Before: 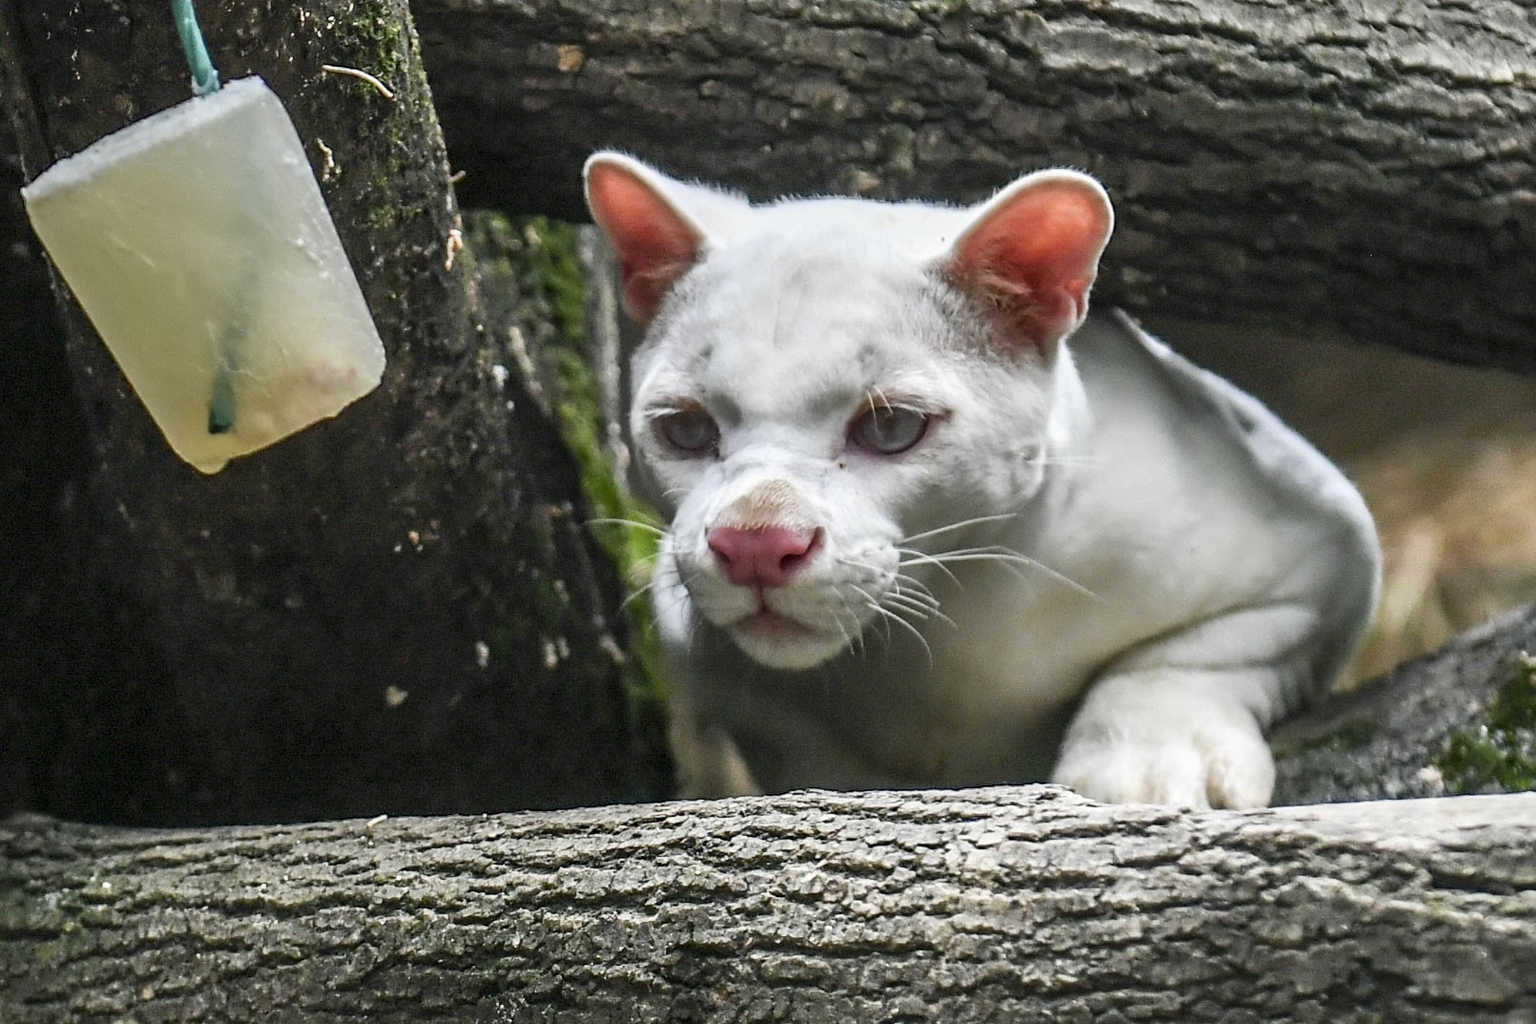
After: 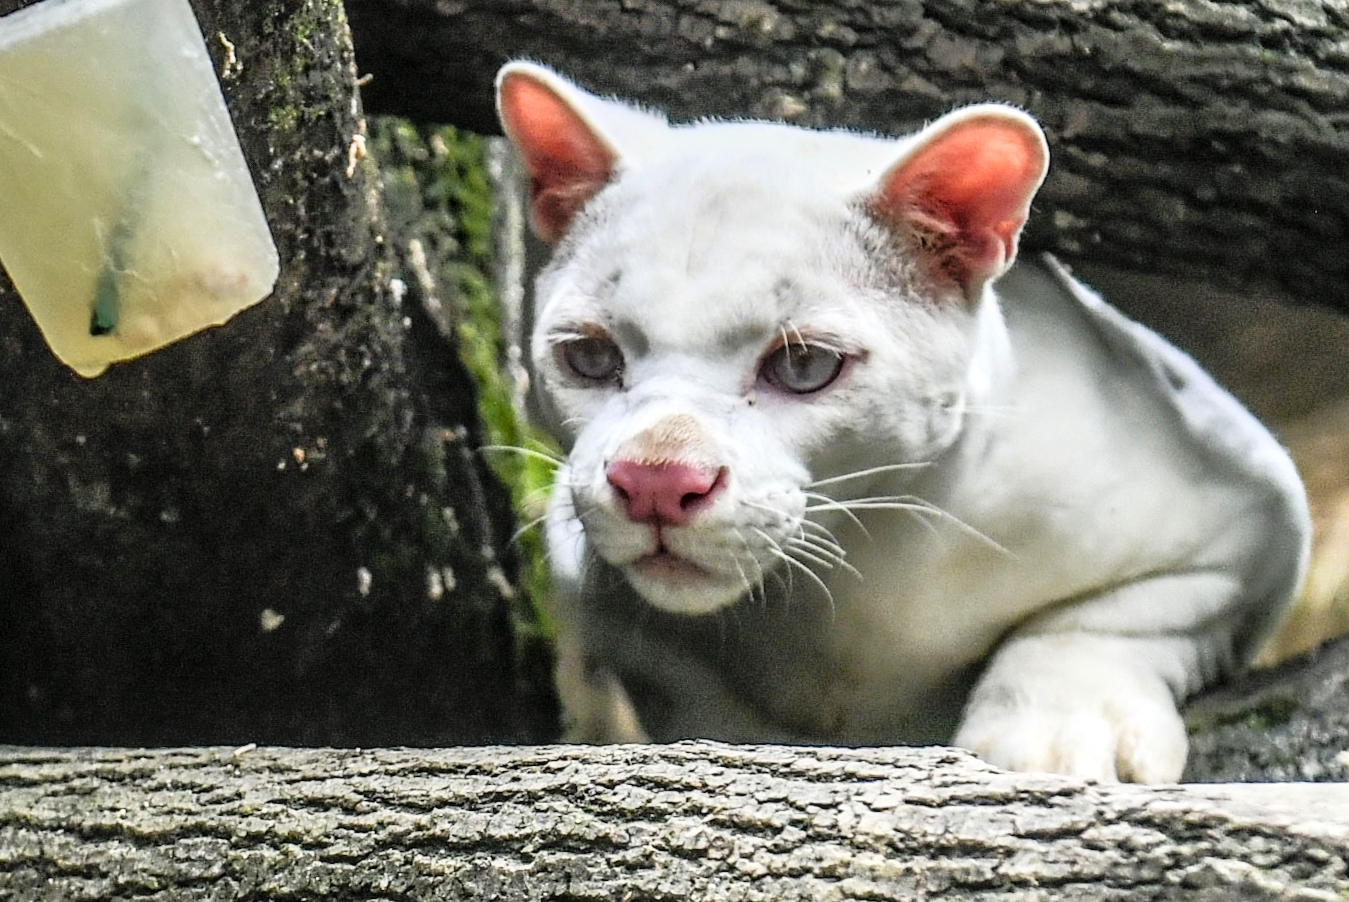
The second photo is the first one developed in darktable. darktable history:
crop and rotate: angle -2.96°, left 5.188%, top 5.168%, right 4.599%, bottom 4.324%
local contrast: on, module defaults
tone curve: curves: ch0 [(0, 0) (0.126, 0.061) (0.362, 0.382) (0.498, 0.498) (0.706, 0.712) (1, 1)]; ch1 [(0, 0) (0.5, 0.505) (0.55, 0.578) (1, 1)]; ch2 [(0, 0) (0.44, 0.424) (0.489, 0.483) (0.537, 0.538) (1, 1)], color space Lab, linked channels, preserve colors none
contrast brightness saturation: contrast 0.199, brightness 0.169, saturation 0.222
